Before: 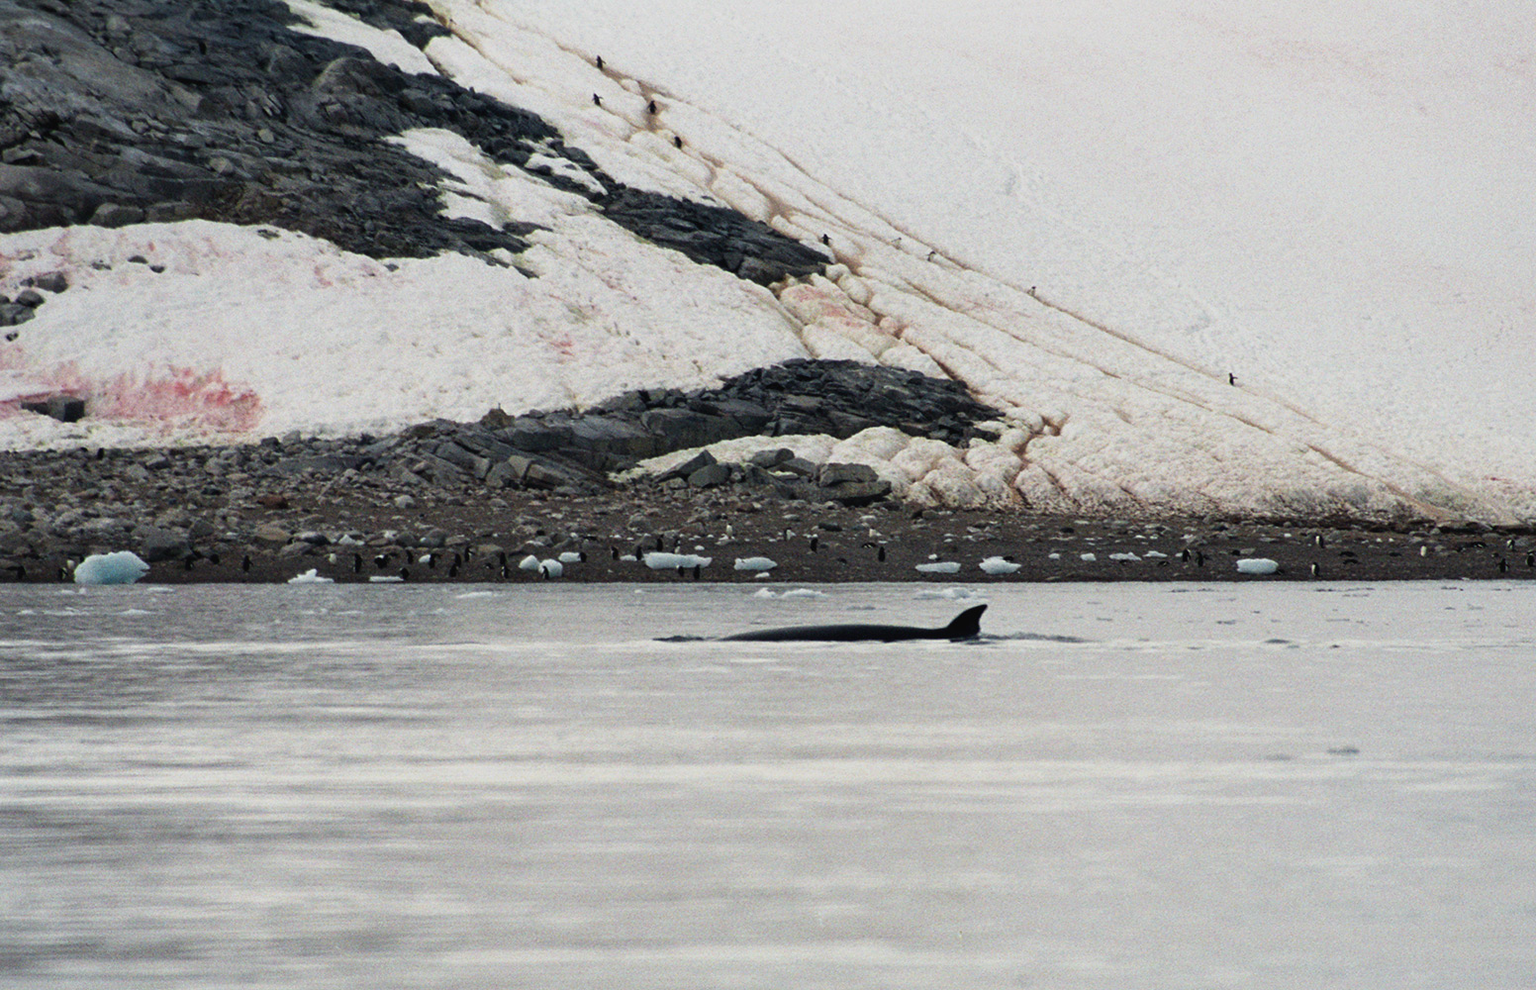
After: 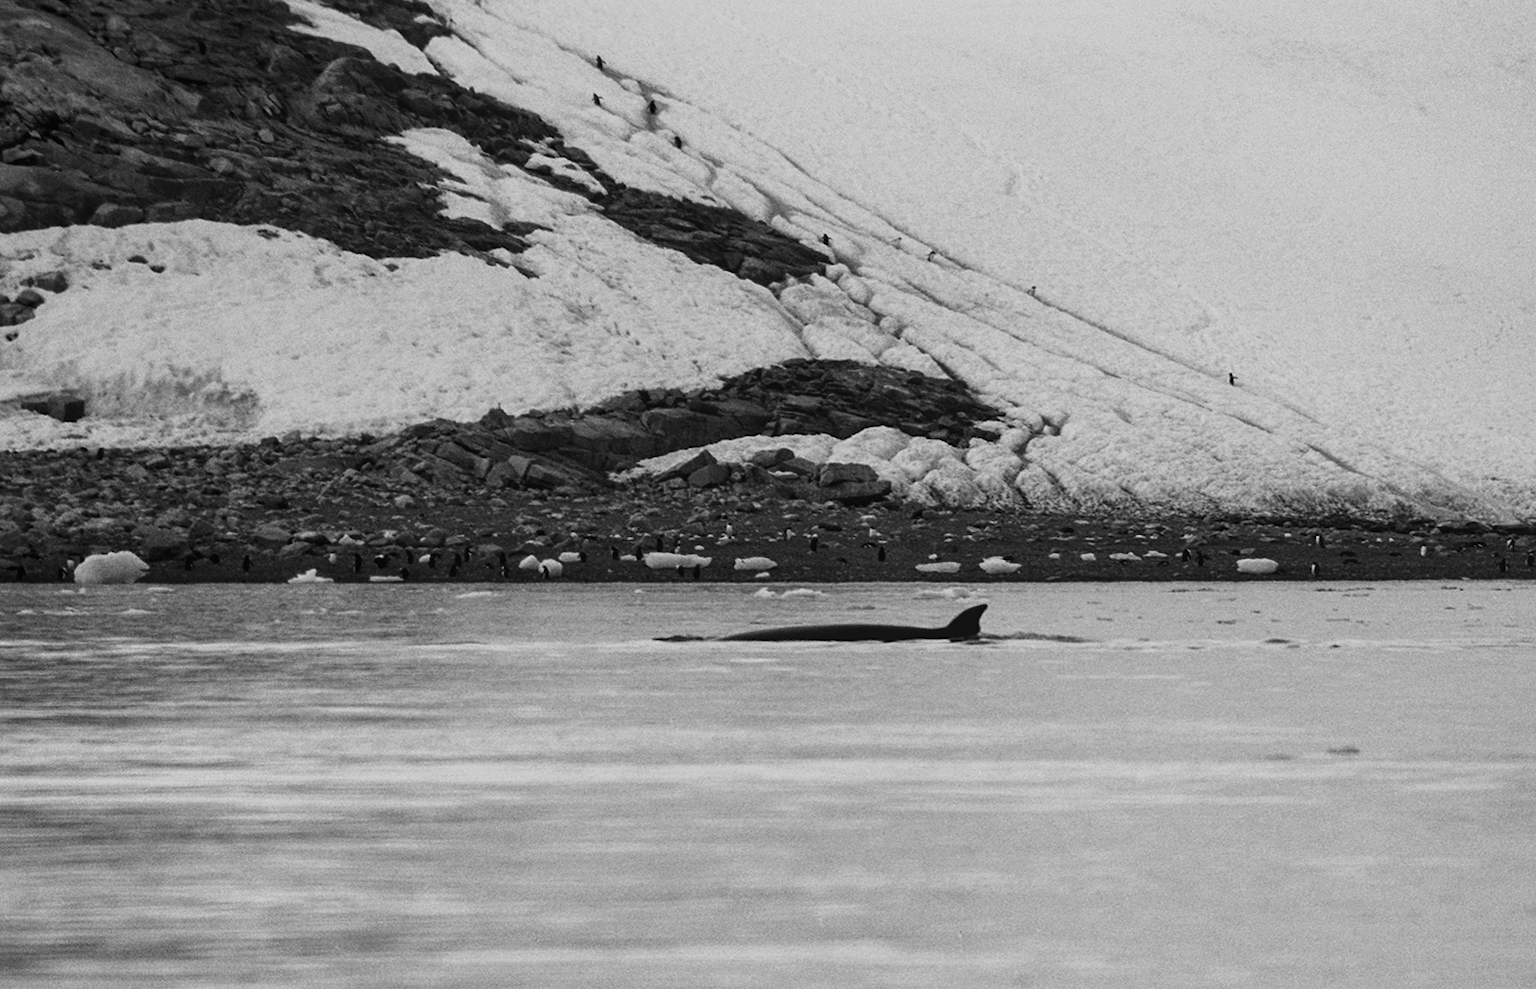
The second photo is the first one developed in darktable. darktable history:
monochrome: a -35.87, b 49.73, size 1.7
local contrast: detail 110%
contrast brightness saturation: contrast 0.07, brightness -0.13, saturation 0.06
